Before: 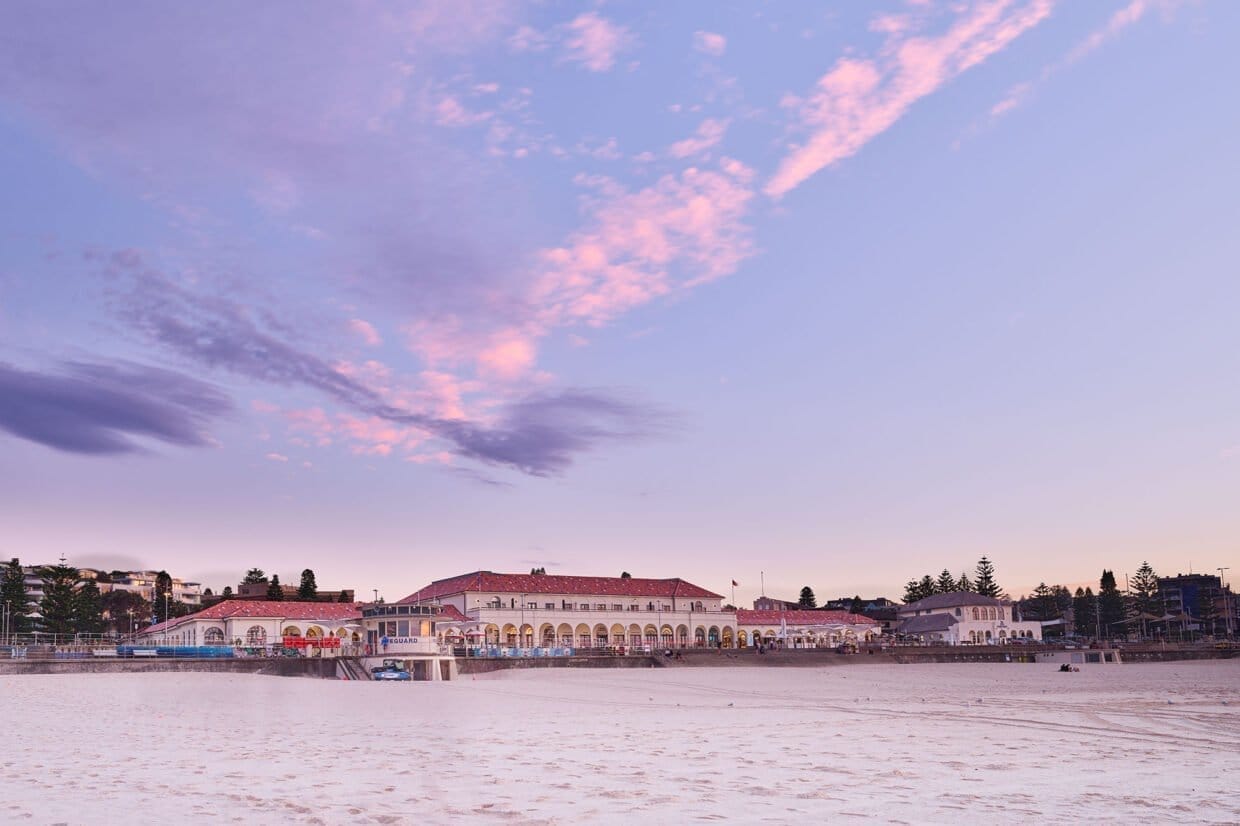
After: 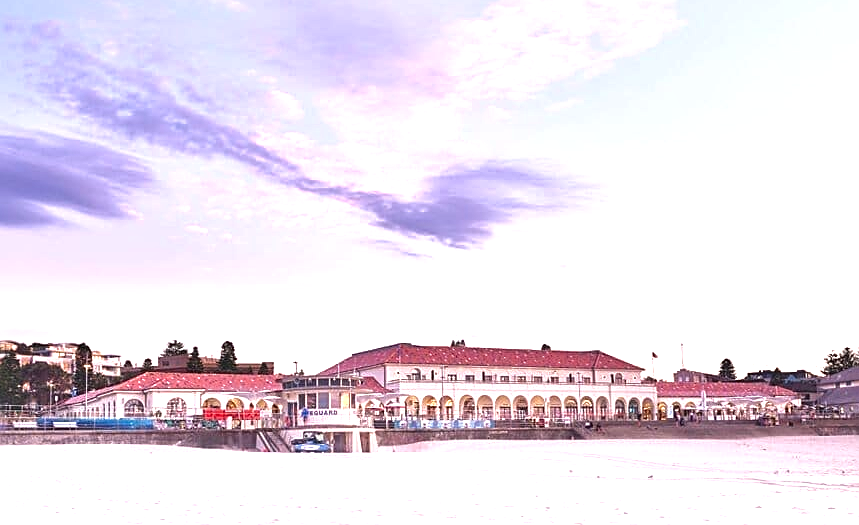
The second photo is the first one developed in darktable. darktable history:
sharpen: on, module defaults
local contrast: mode bilateral grid, contrast 20, coarseness 100, detail 150%, midtone range 0.2
exposure: black level correction -0.002, exposure 1.115 EV, compensate highlight preservation false
crop: left 6.488%, top 27.668%, right 24.183%, bottom 8.656%
